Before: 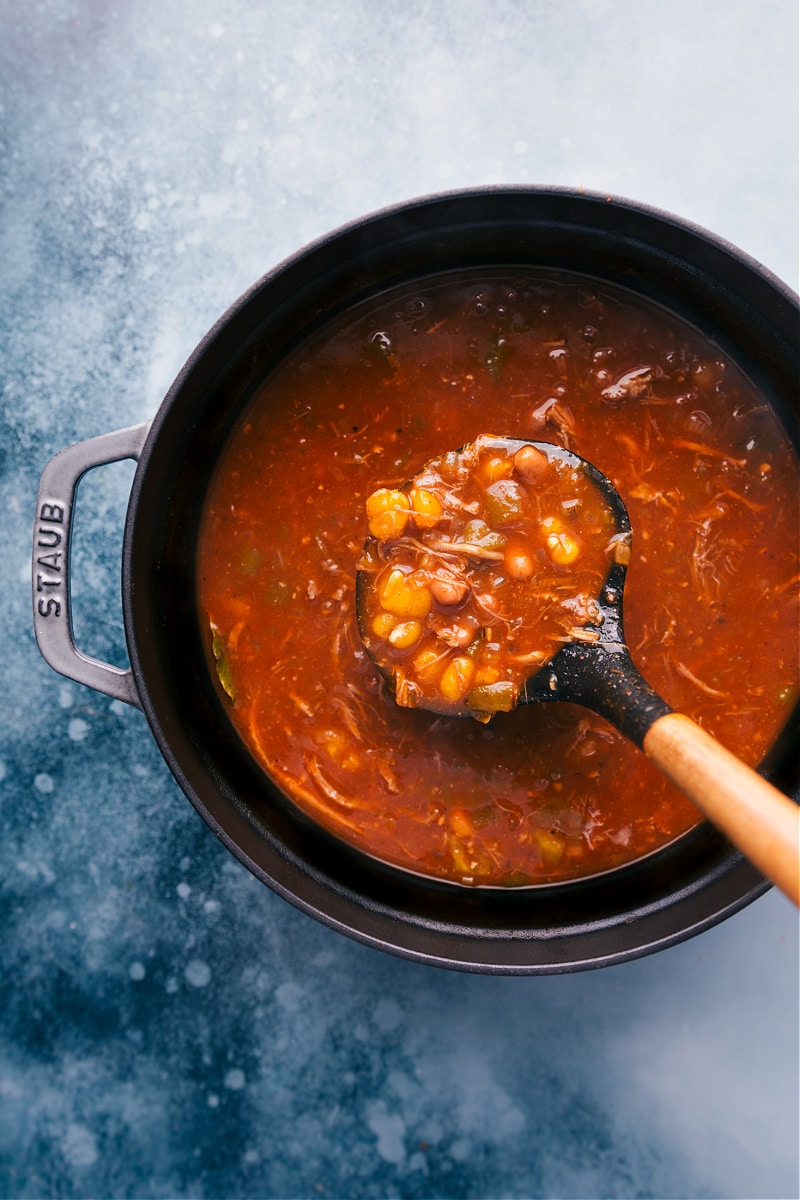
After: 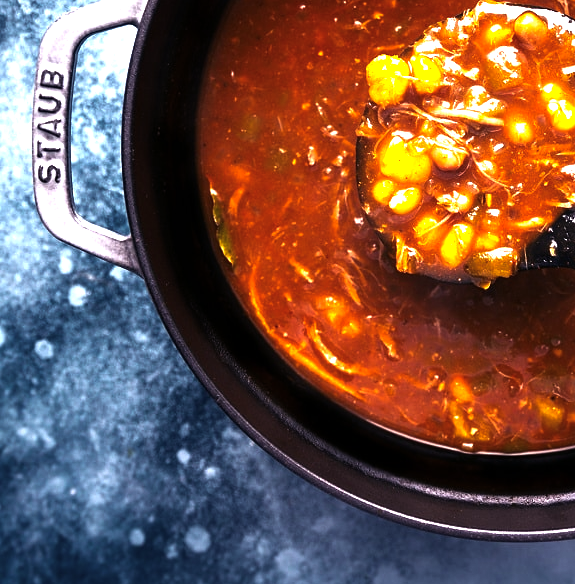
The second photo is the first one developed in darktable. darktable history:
crop: top 36.213%, right 28.002%, bottom 15.106%
color balance rgb: shadows lift › luminance 0.725%, shadows lift › chroma 6.816%, shadows lift › hue 302.46°, power › hue 75.39°, perceptual saturation grading › global saturation 0.345%, perceptual brilliance grading › highlights 74.726%, perceptual brilliance grading › shadows -30.37%
